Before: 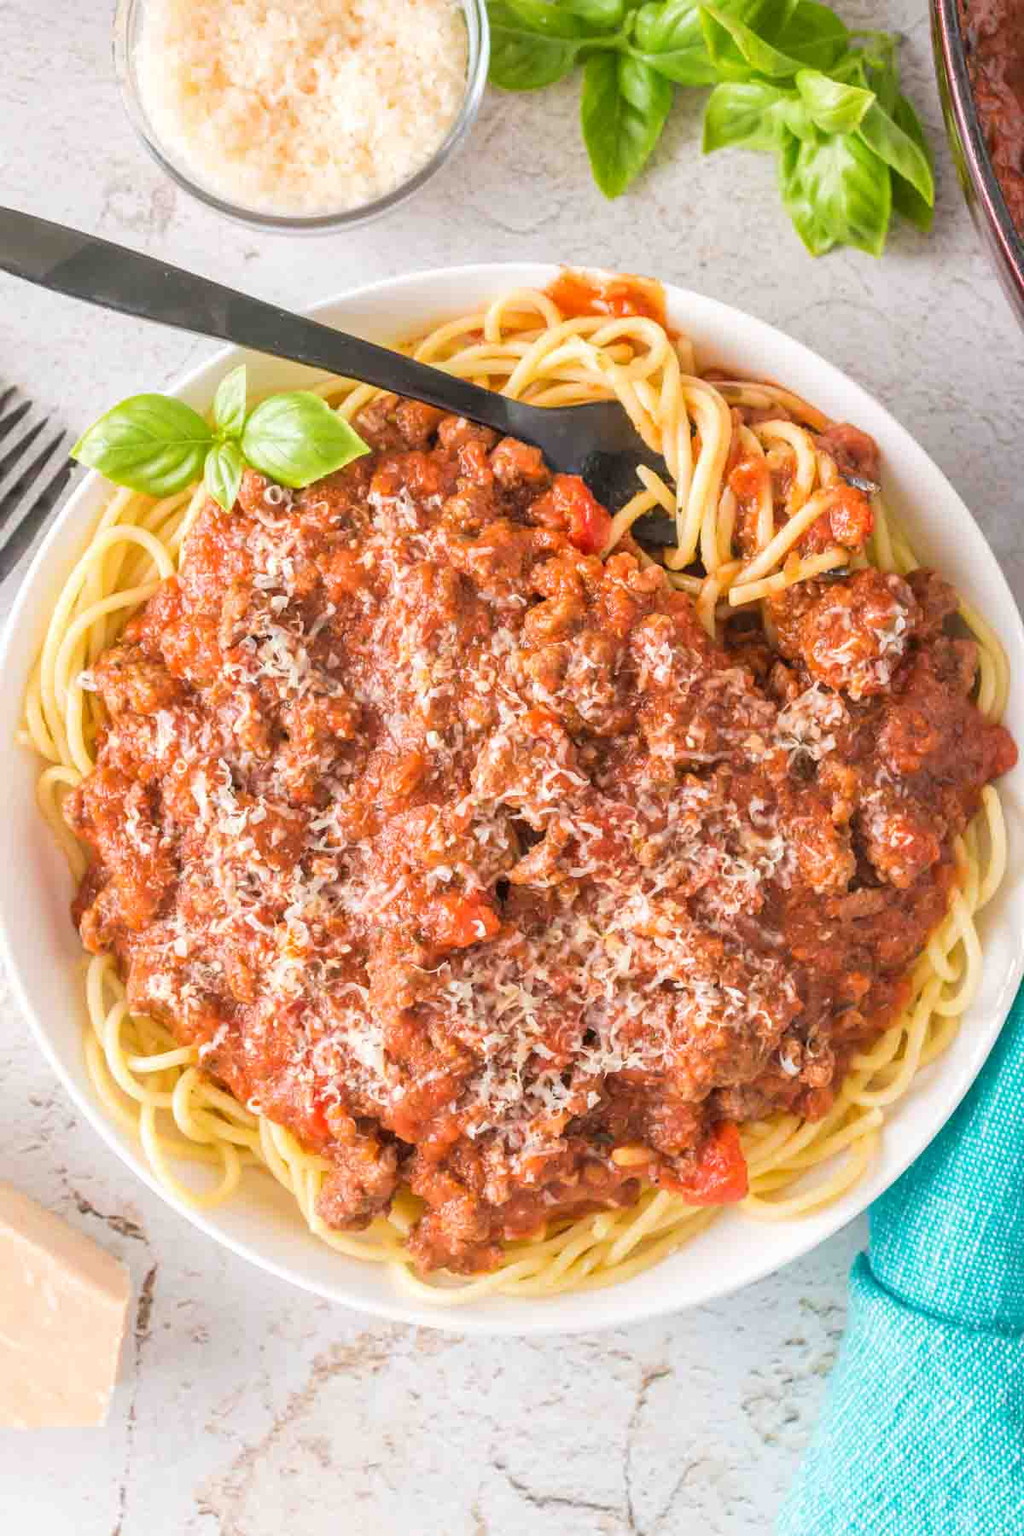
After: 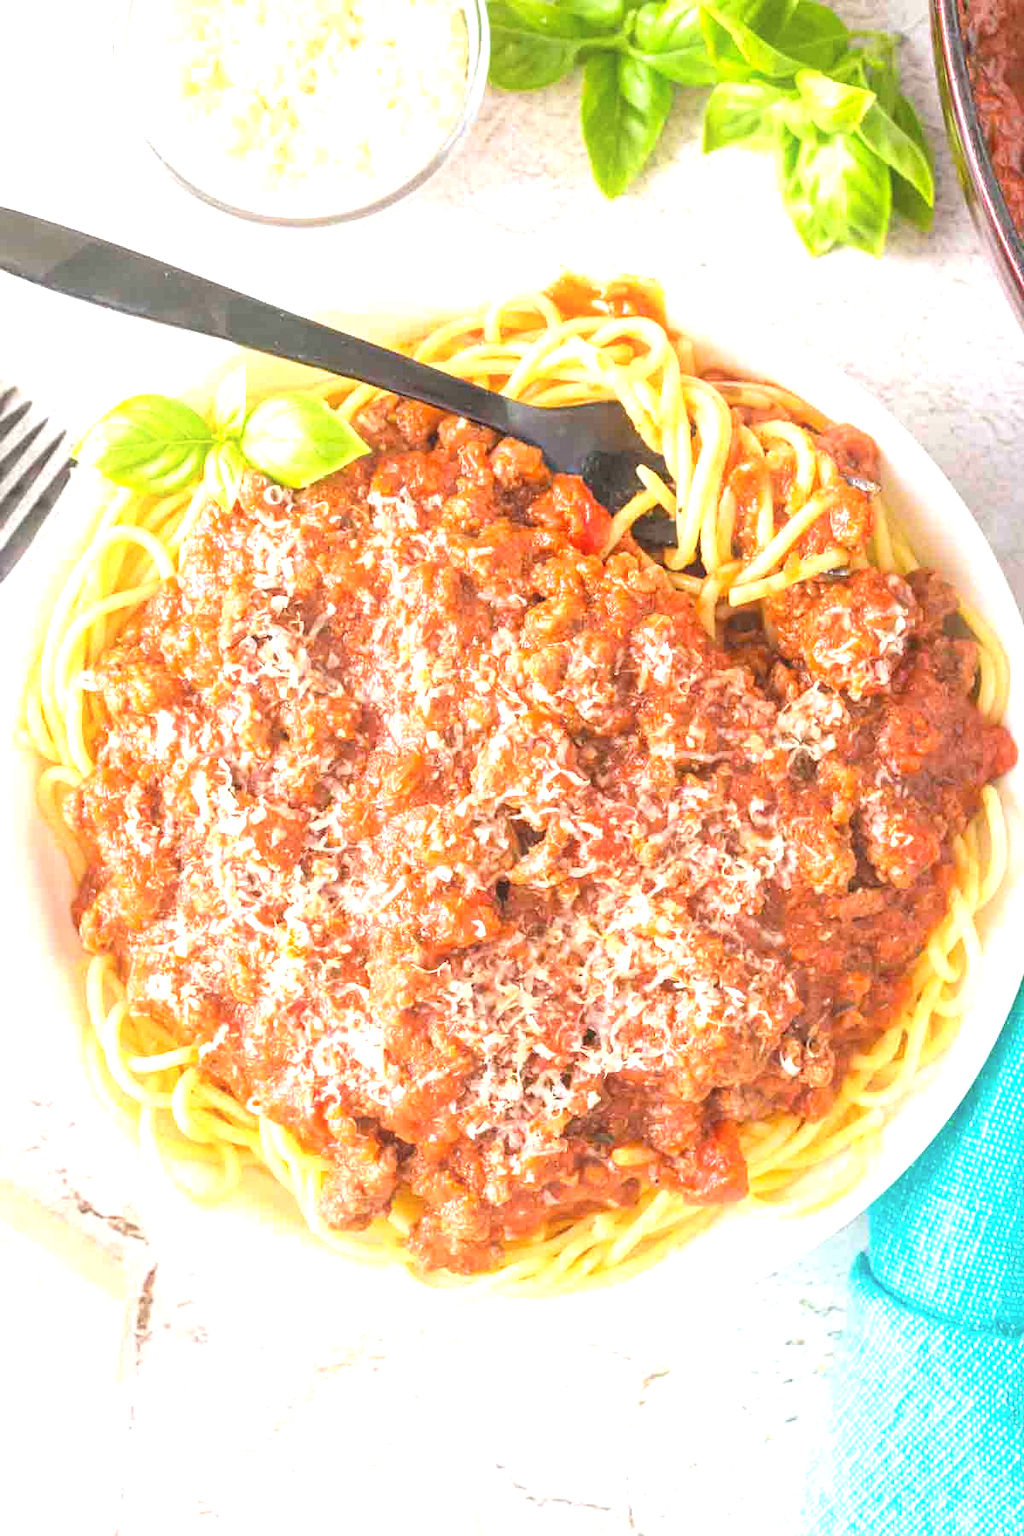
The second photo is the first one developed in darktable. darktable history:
exposure: exposure 1 EV, compensate highlight preservation false
contrast equalizer: octaves 7, y [[0.439, 0.44, 0.442, 0.457, 0.493, 0.498], [0.5 ×6], [0.5 ×6], [0 ×6], [0 ×6]]
